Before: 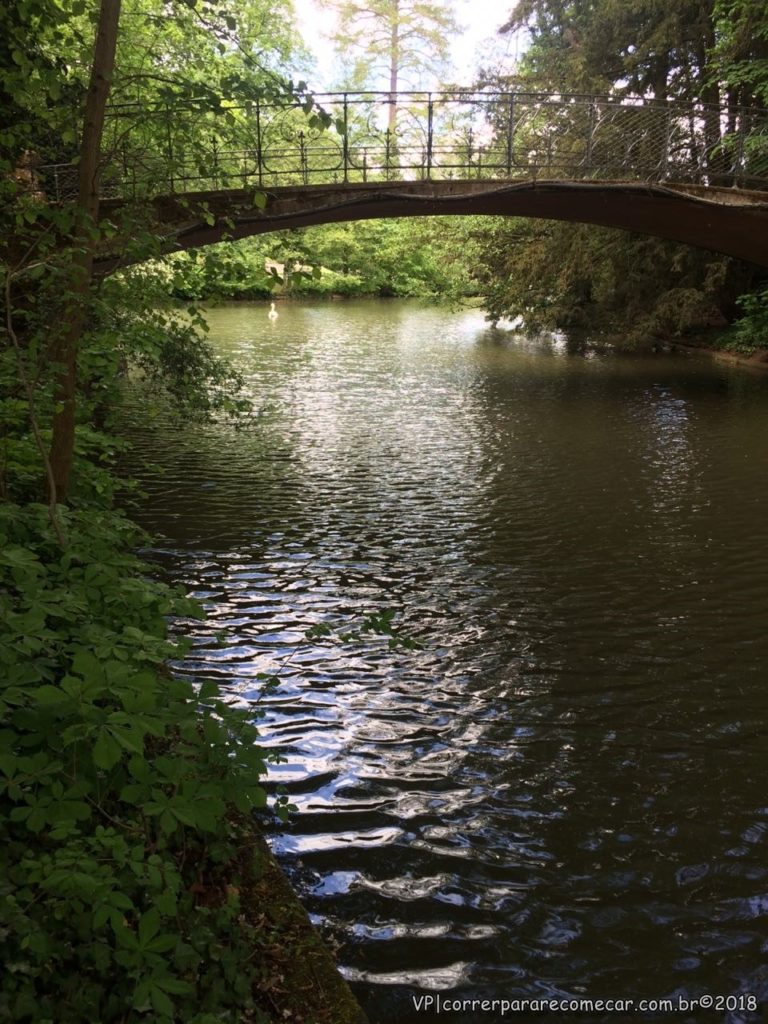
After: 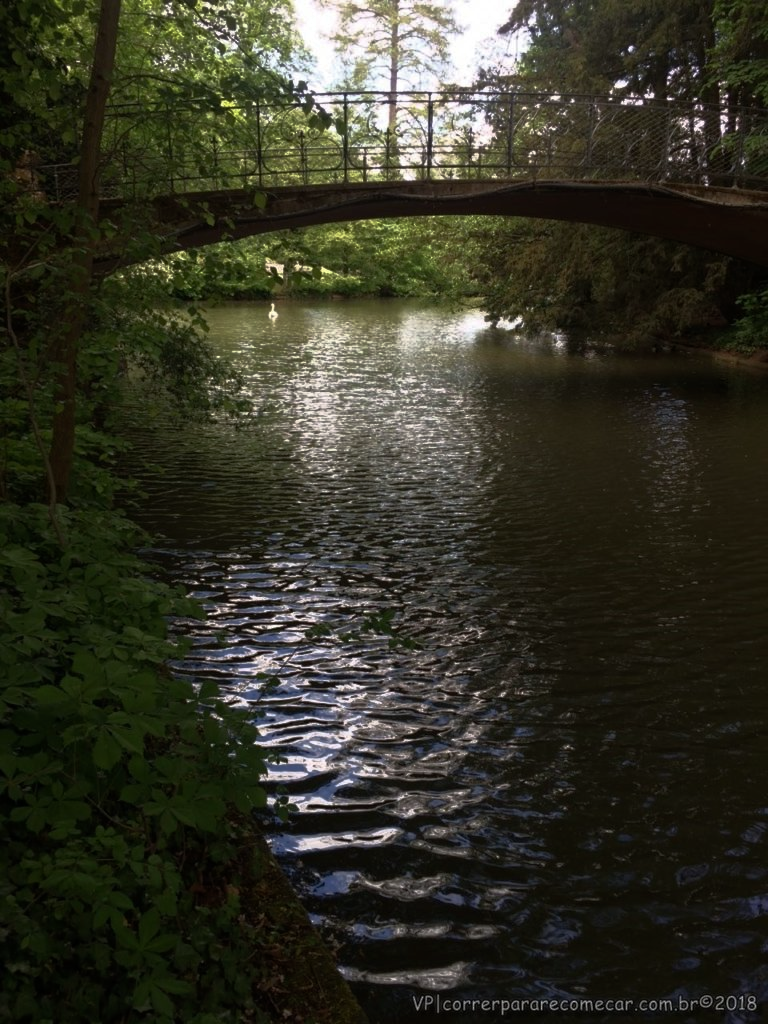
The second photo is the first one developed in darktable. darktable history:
exposure: compensate exposure bias true, compensate highlight preservation false
base curve: curves: ch0 [(0, 0) (0.564, 0.291) (0.802, 0.731) (1, 1)]
